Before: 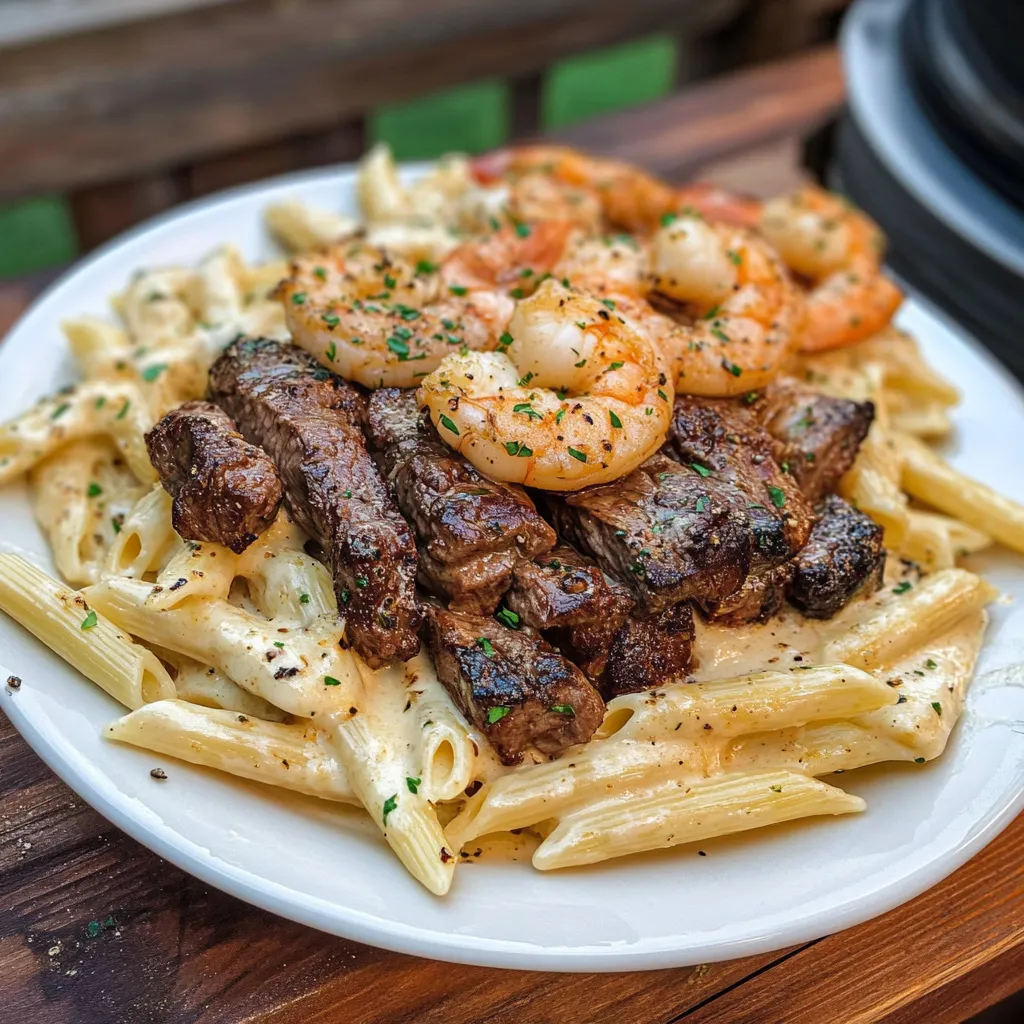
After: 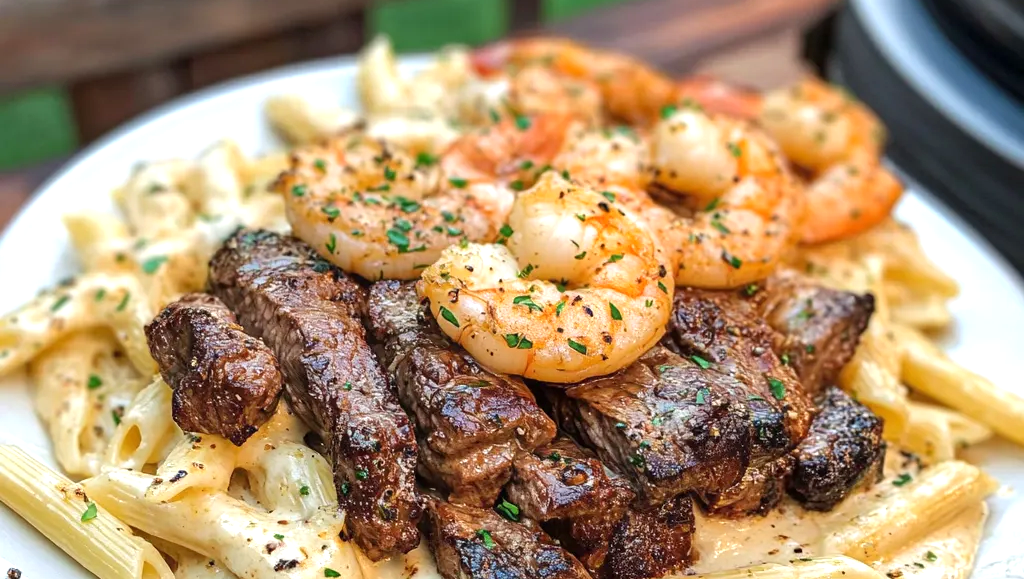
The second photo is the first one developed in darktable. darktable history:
crop and rotate: top 10.56%, bottom 32.871%
exposure: black level correction 0.001, exposure 0.499 EV, compensate highlight preservation false
contrast equalizer: octaves 7, y [[0.5, 0.5, 0.472, 0.5, 0.5, 0.5], [0.5 ×6], [0.5 ×6], [0 ×6], [0 ×6]]
